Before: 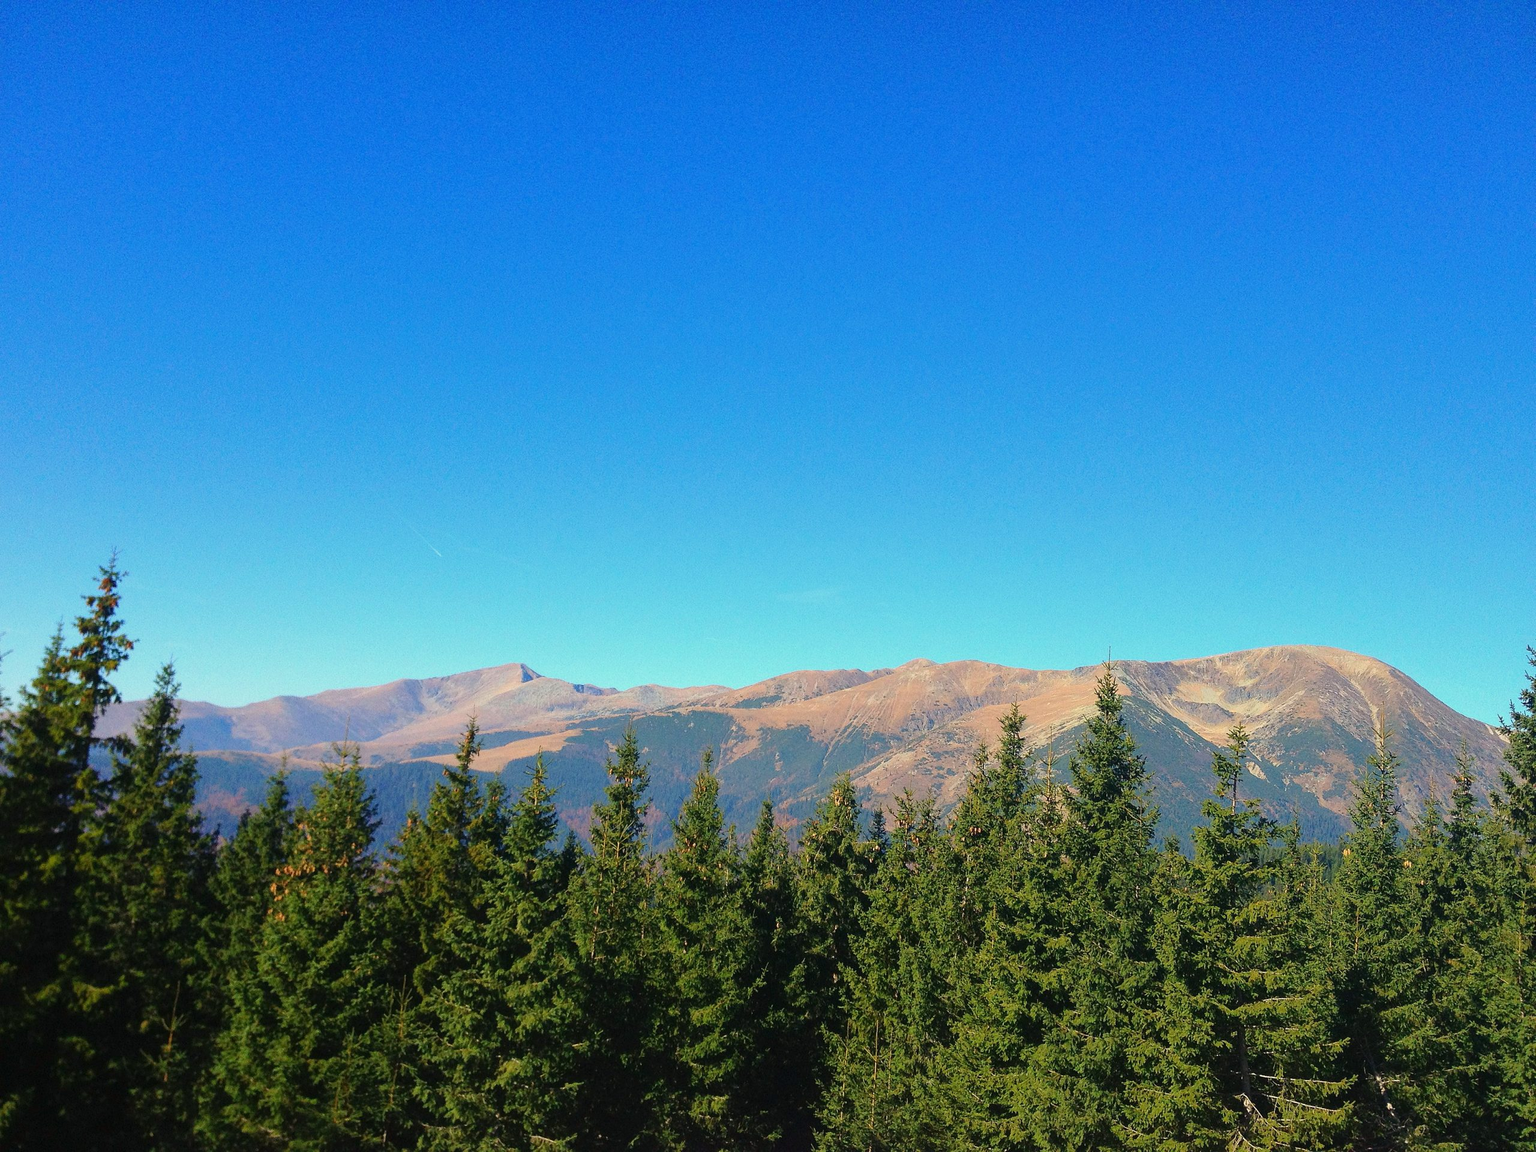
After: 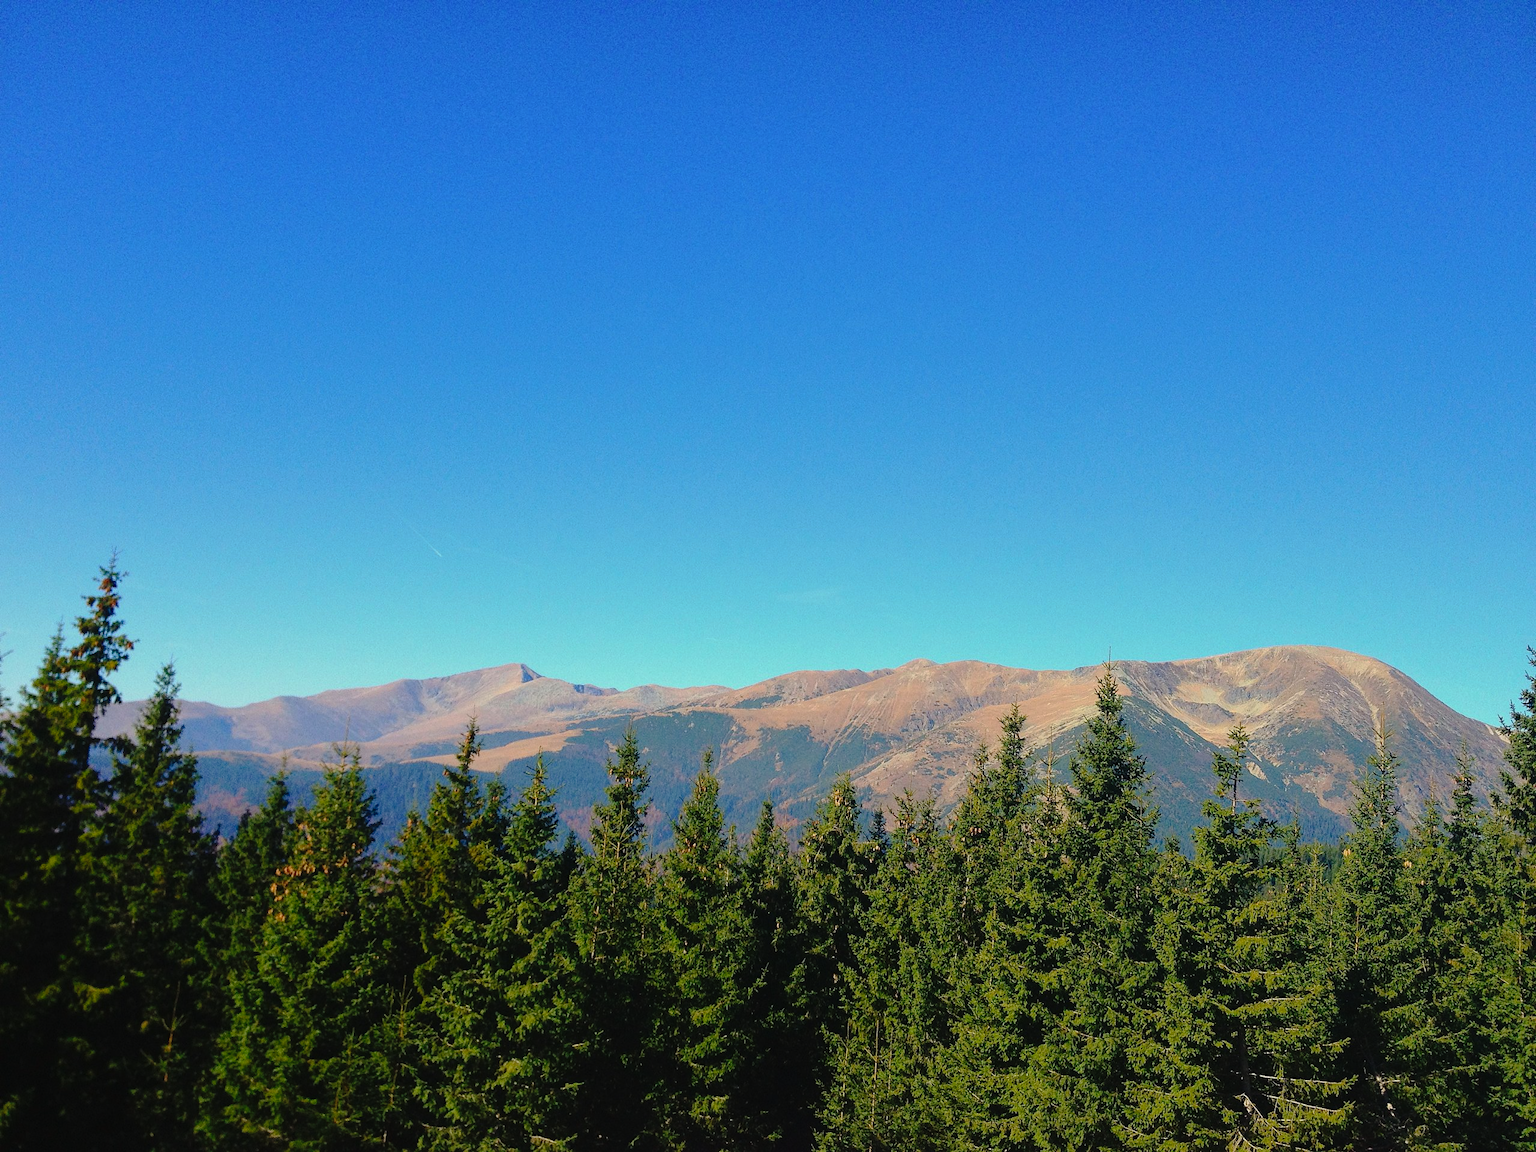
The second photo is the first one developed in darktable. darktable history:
tone curve: curves: ch0 [(0, 0.013) (0.175, 0.11) (0.337, 0.304) (0.498, 0.485) (0.78, 0.742) (0.993, 0.954)]; ch1 [(0, 0) (0.294, 0.184) (0.359, 0.34) (0.362, 0.35) (0.43, 0.41) (0.469, 0.463) (0.495, 0.502) (0.54, 0.563) (0.612, 0.641) (1, 1)]; ch2 [(0, 0) (0.44, 0.437) (0.495, 0.502) (0.524, 0.534) (0.557, 0.56) (0.634, 0.654) (0.728, 0.722) (1, 1)], preserve colors none
